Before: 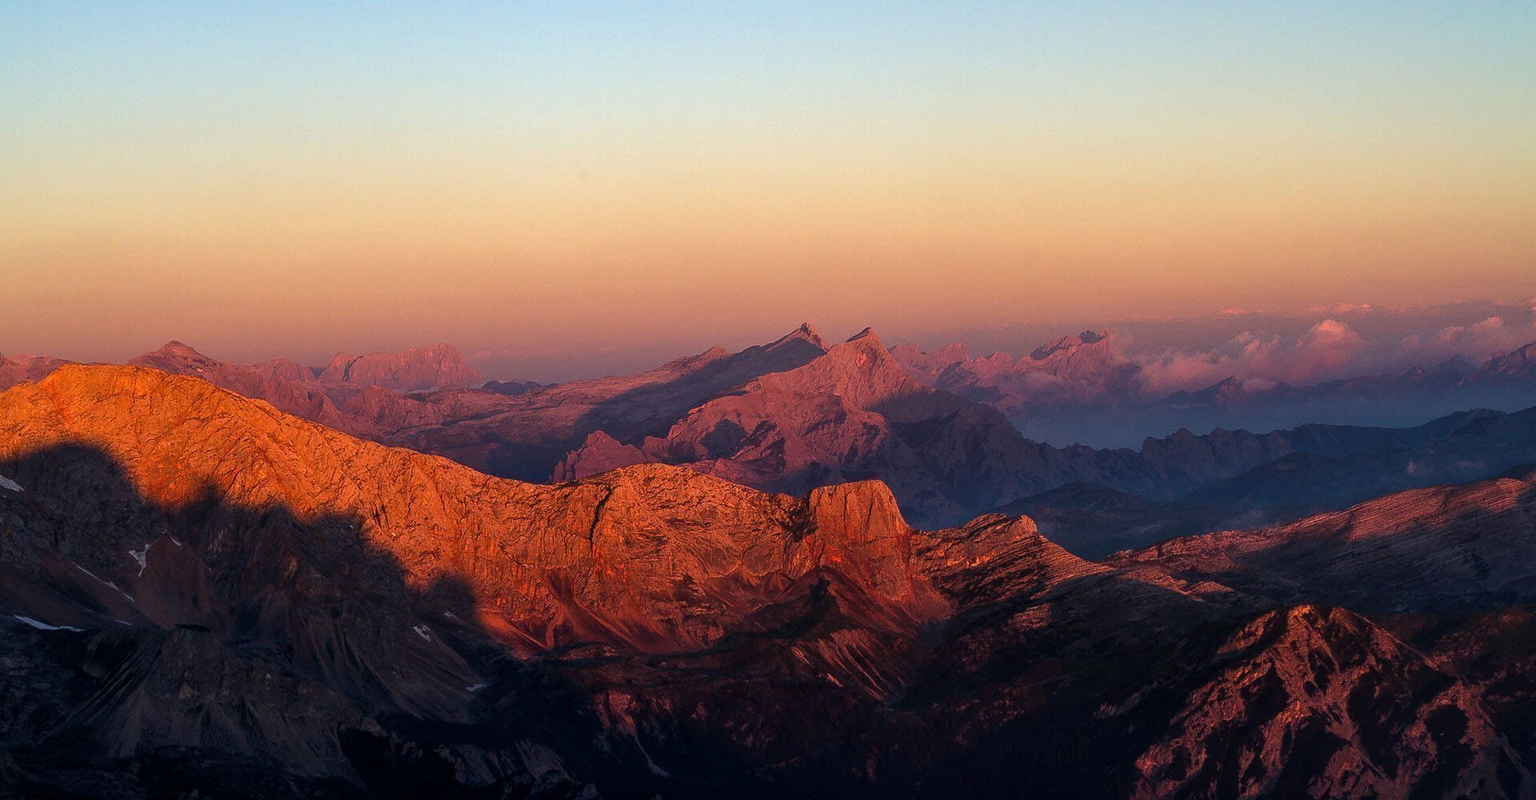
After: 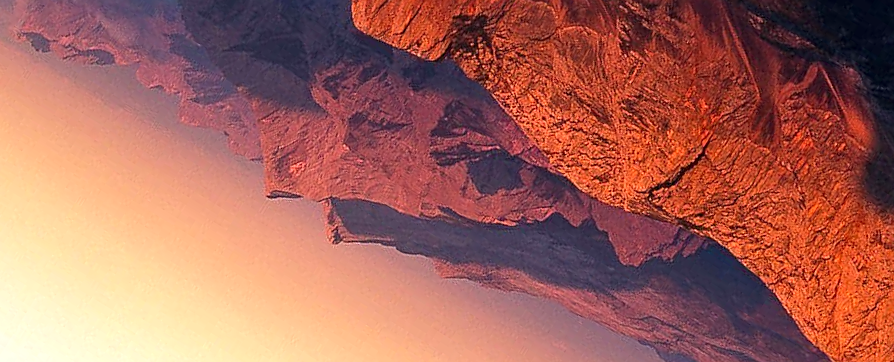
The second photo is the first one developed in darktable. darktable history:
crop and rotate: angle 148.5°, left 9.208%, top 15.631%, right 4.379%, bottom 17.119%
tone equalizer: on, module defaults
exposure: exposure 0.492 EV, compensate highlight preservation false
sharpen: on, module defaults
